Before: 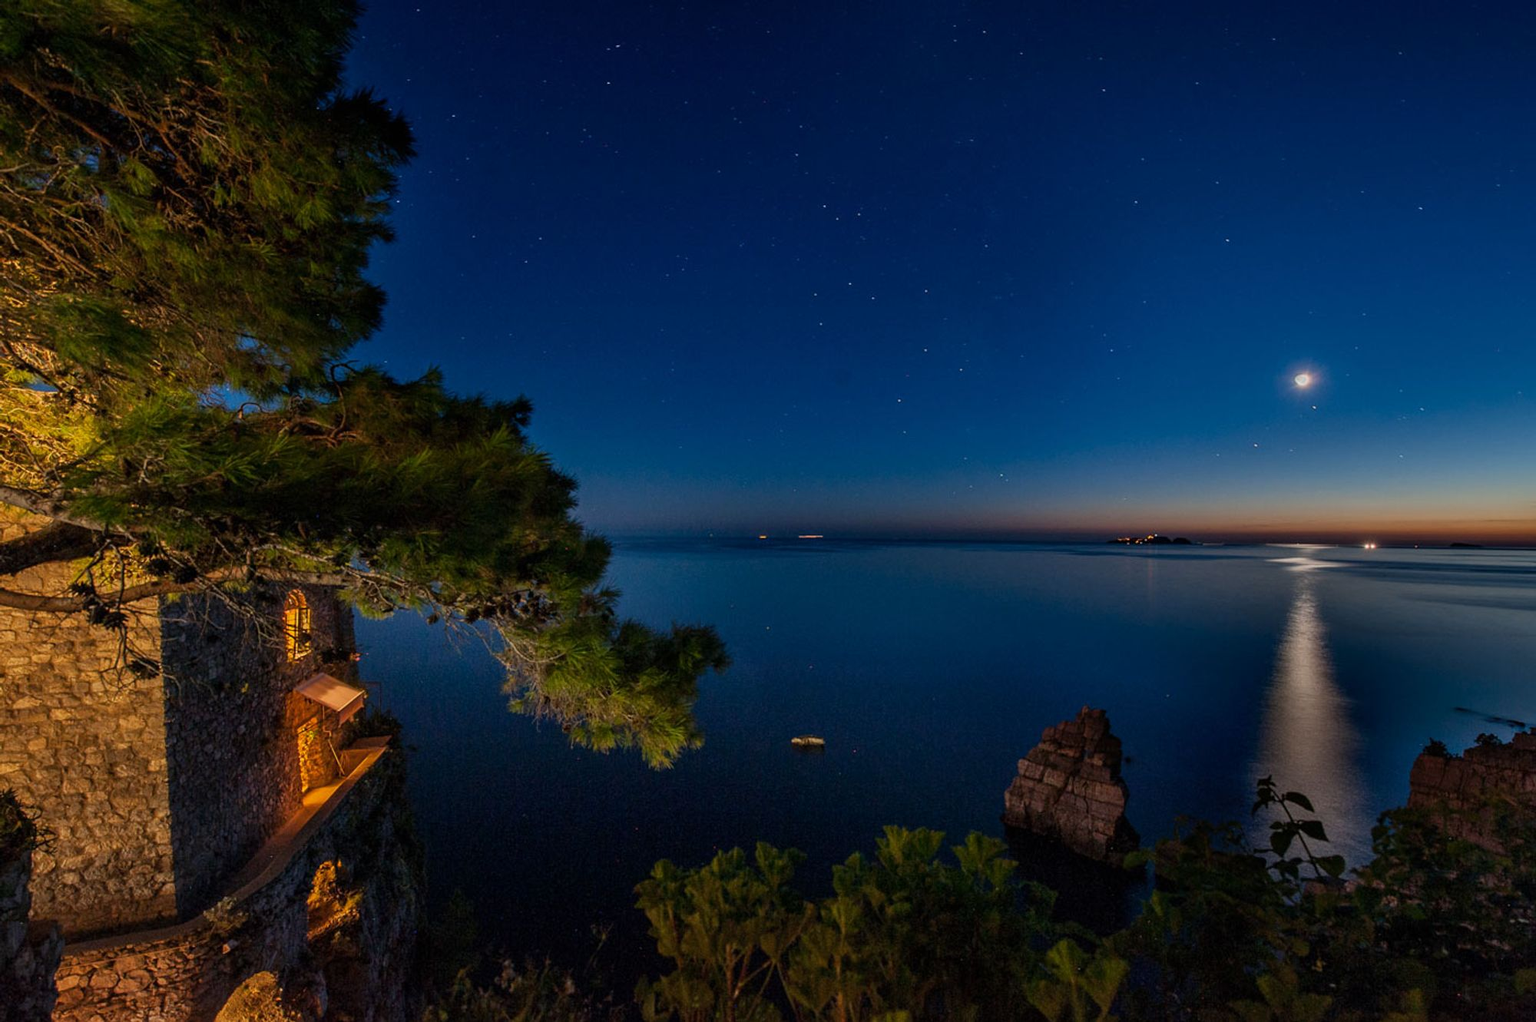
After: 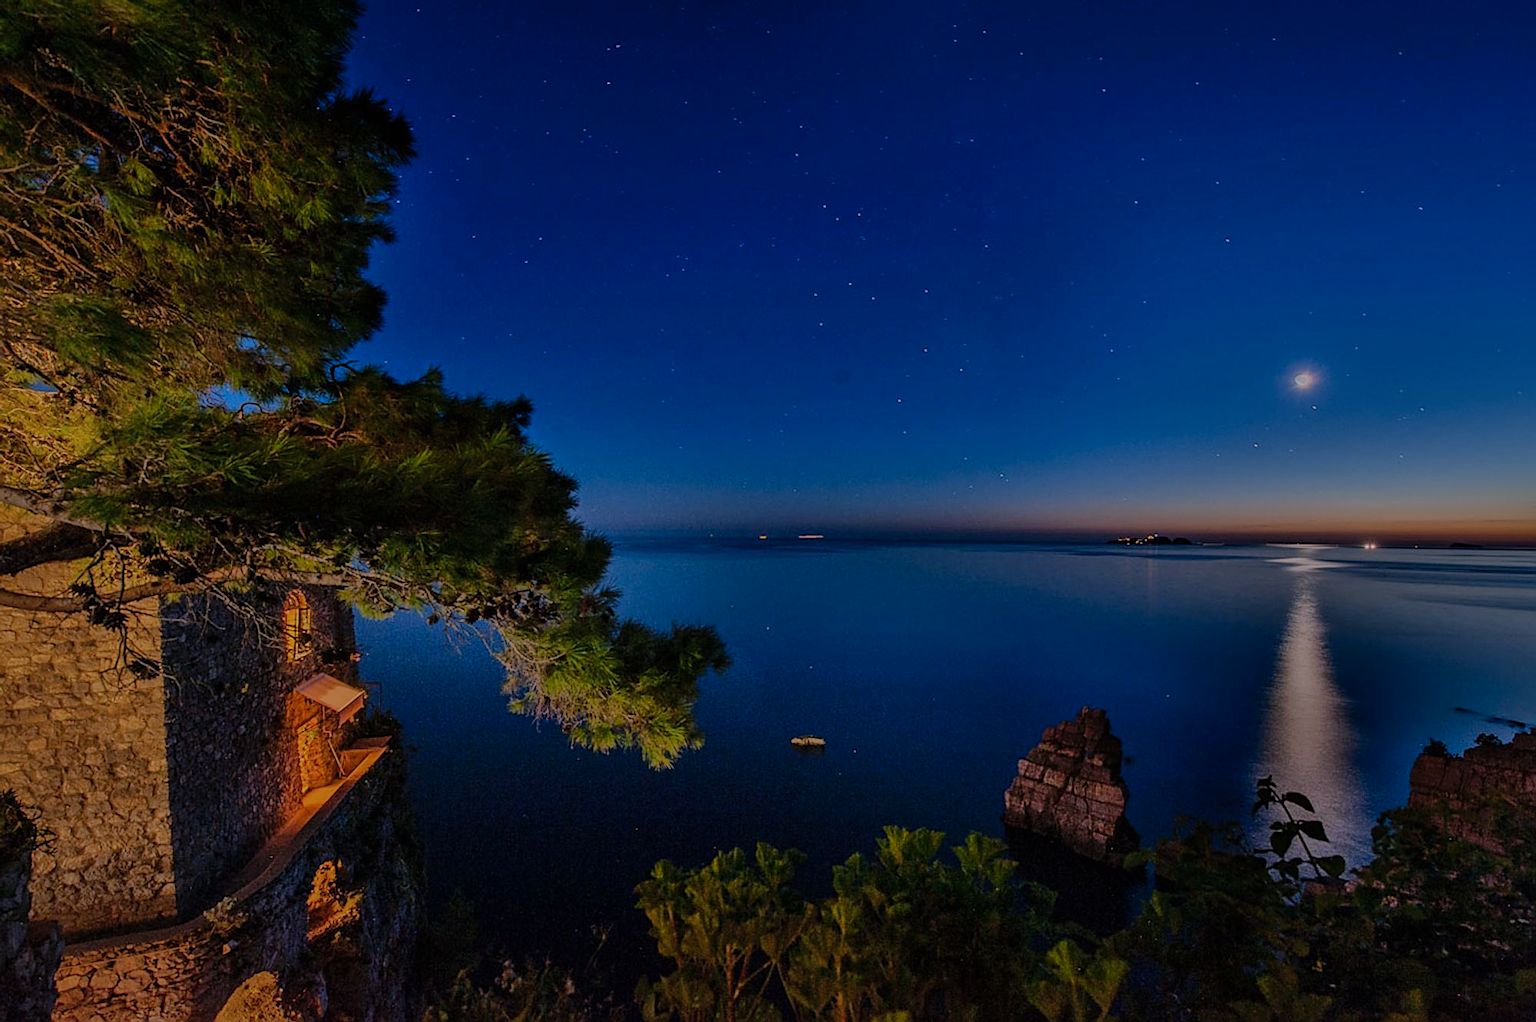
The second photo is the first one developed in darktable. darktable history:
shadows and highlights: on, module defaults
white balance: red 1.004, blue 1.096
exposure: compensate exposure bias true, compensate highlight preservation false
sharpen: on, module defaults
